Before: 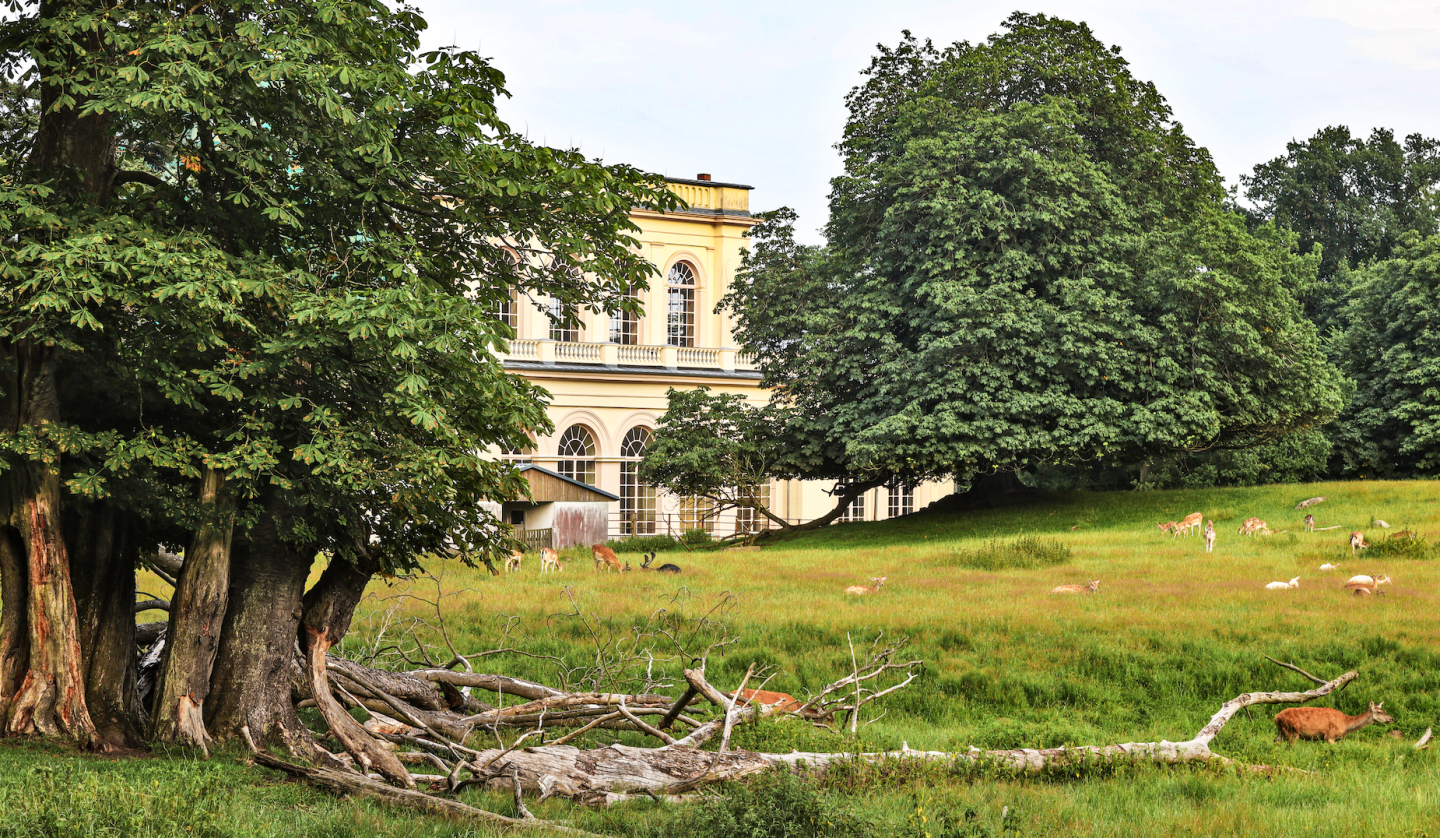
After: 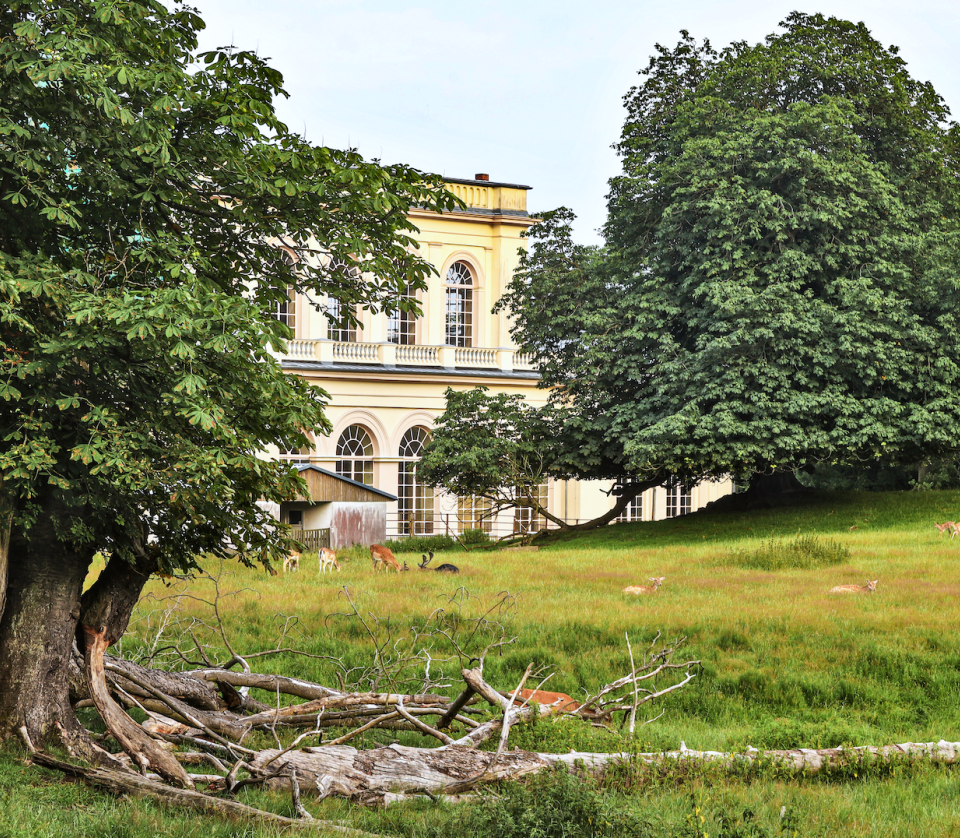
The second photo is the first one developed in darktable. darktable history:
crop and rotate: left 15.446%, right 17.836%
white balance: red 0.976, blue 1.04
